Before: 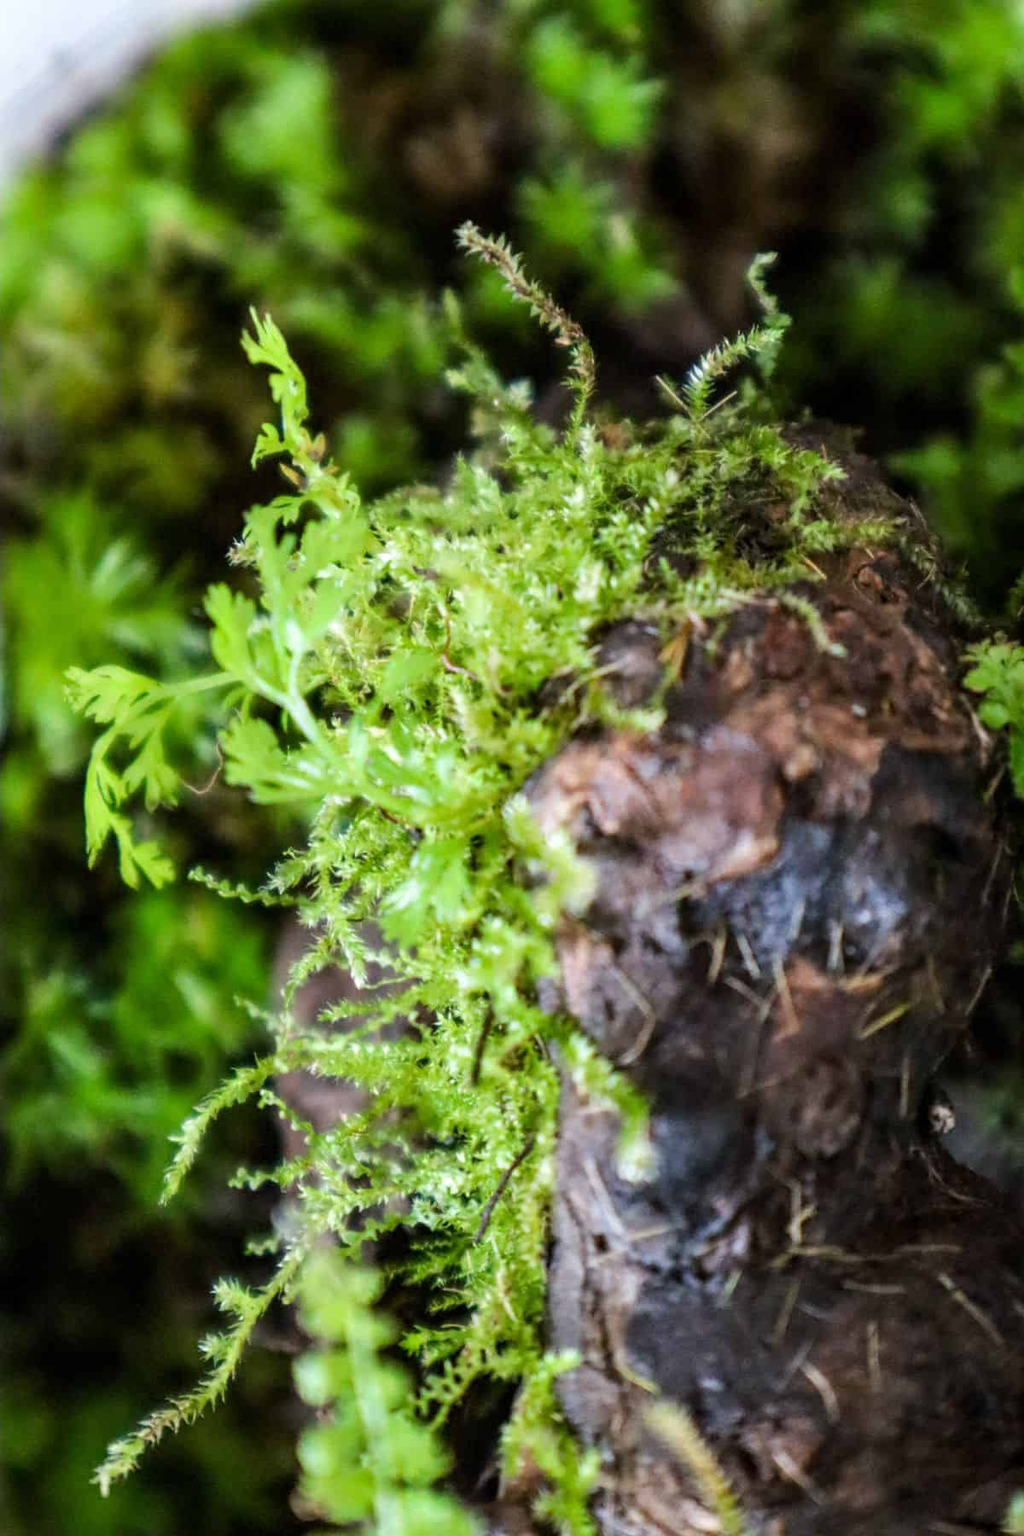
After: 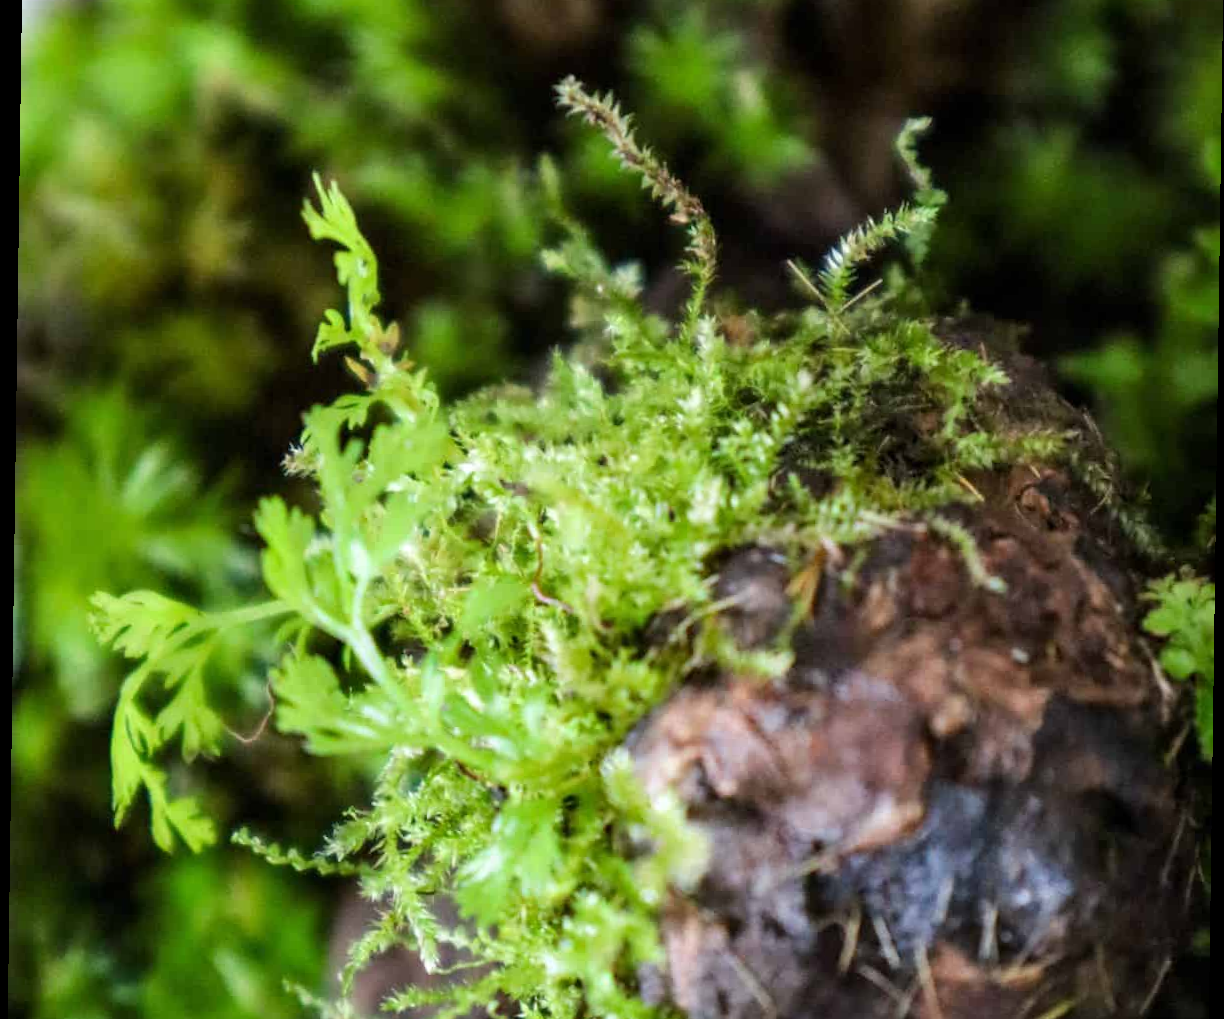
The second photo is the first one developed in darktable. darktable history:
crop and rotate: top 10.605%, bottom 33.274%
rotate and perspective: rotation 0.8°, automatic cropping off
